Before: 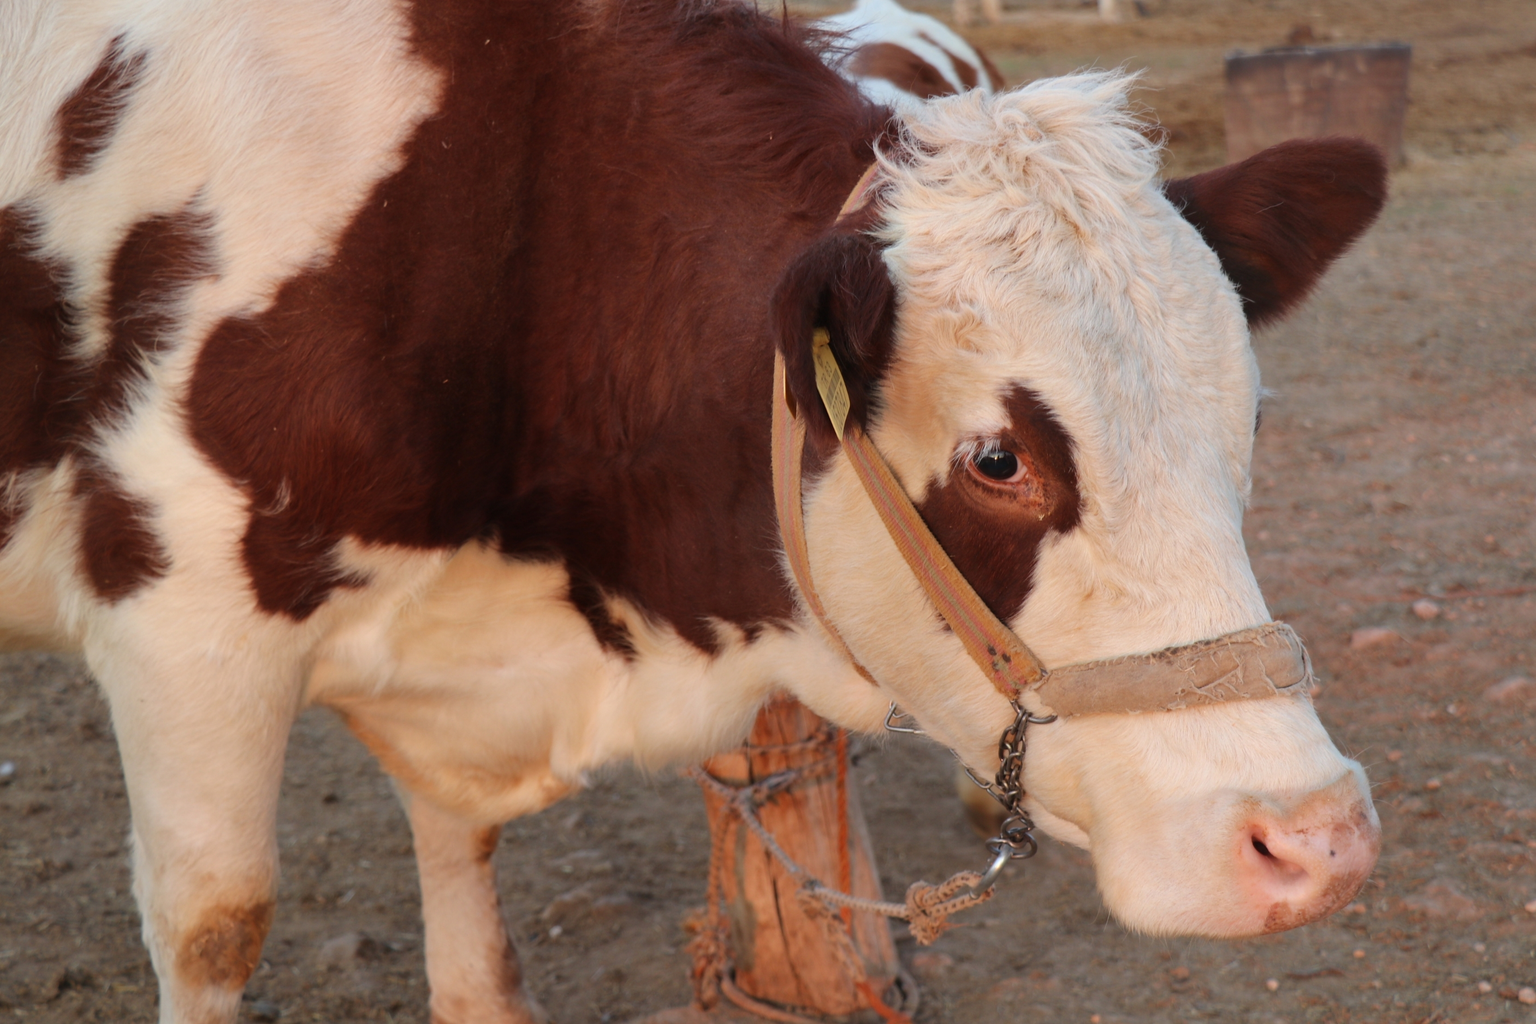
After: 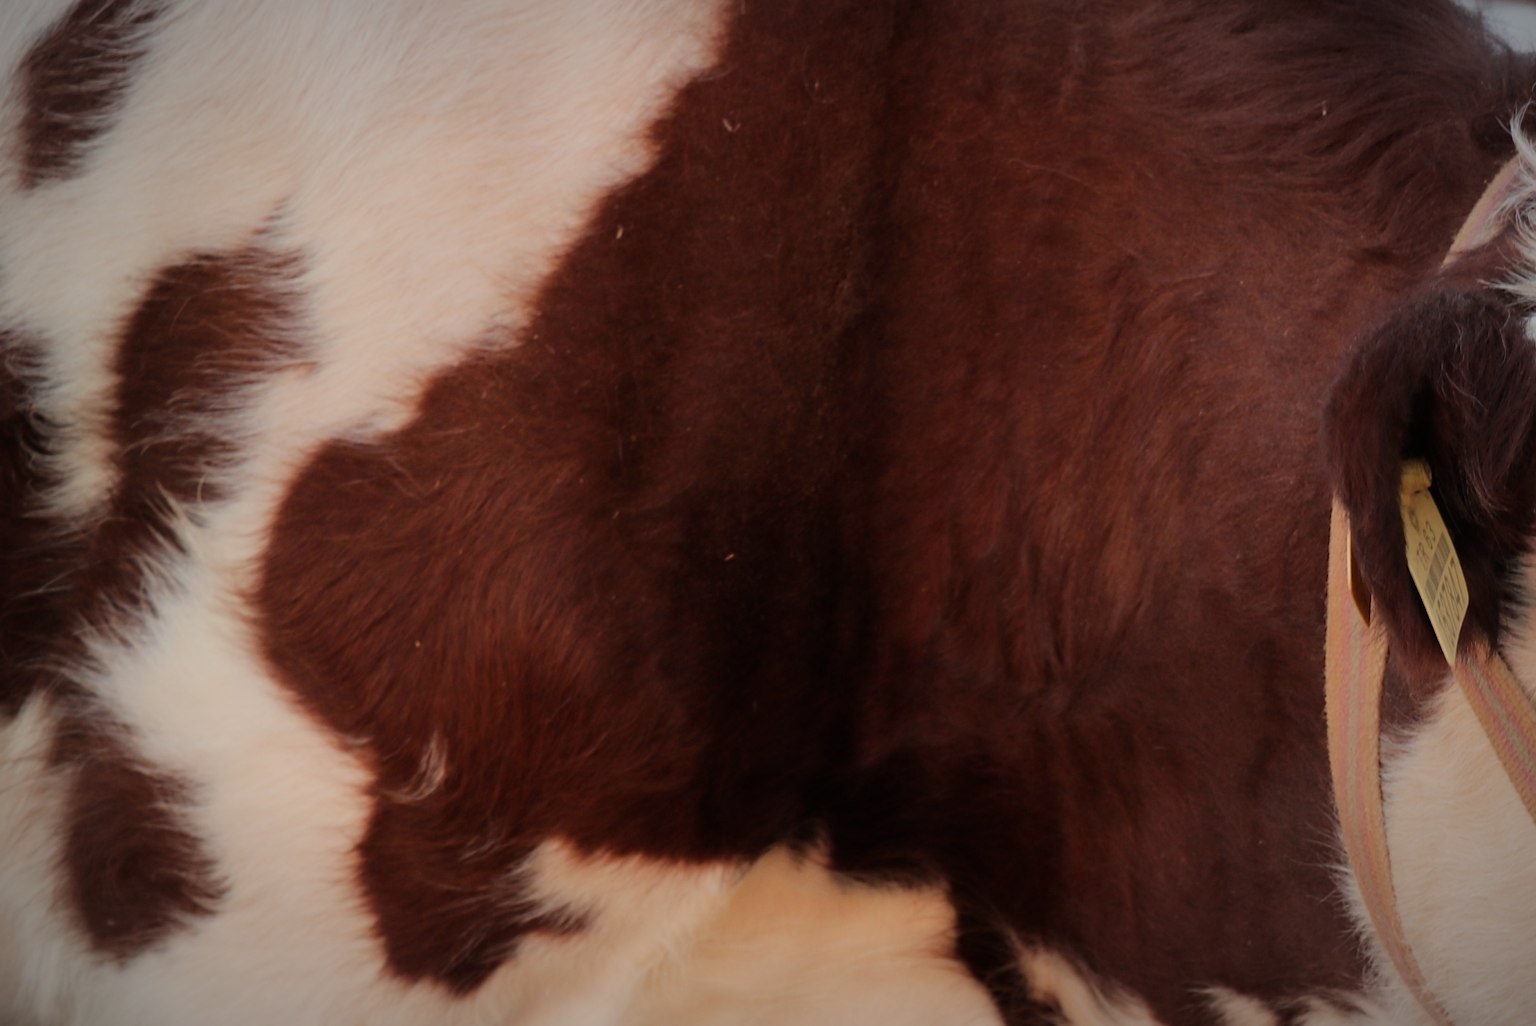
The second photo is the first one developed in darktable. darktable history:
vignetting: fall-off radius 60%, automatic ratio true
filmic rgb: black relative exposure -16 EV, white relative exposure 6.12 EV, hardness 5.22
crop and rotate: left 3.047%, top 7.509%, right 42.236%, bottom 37.598%
